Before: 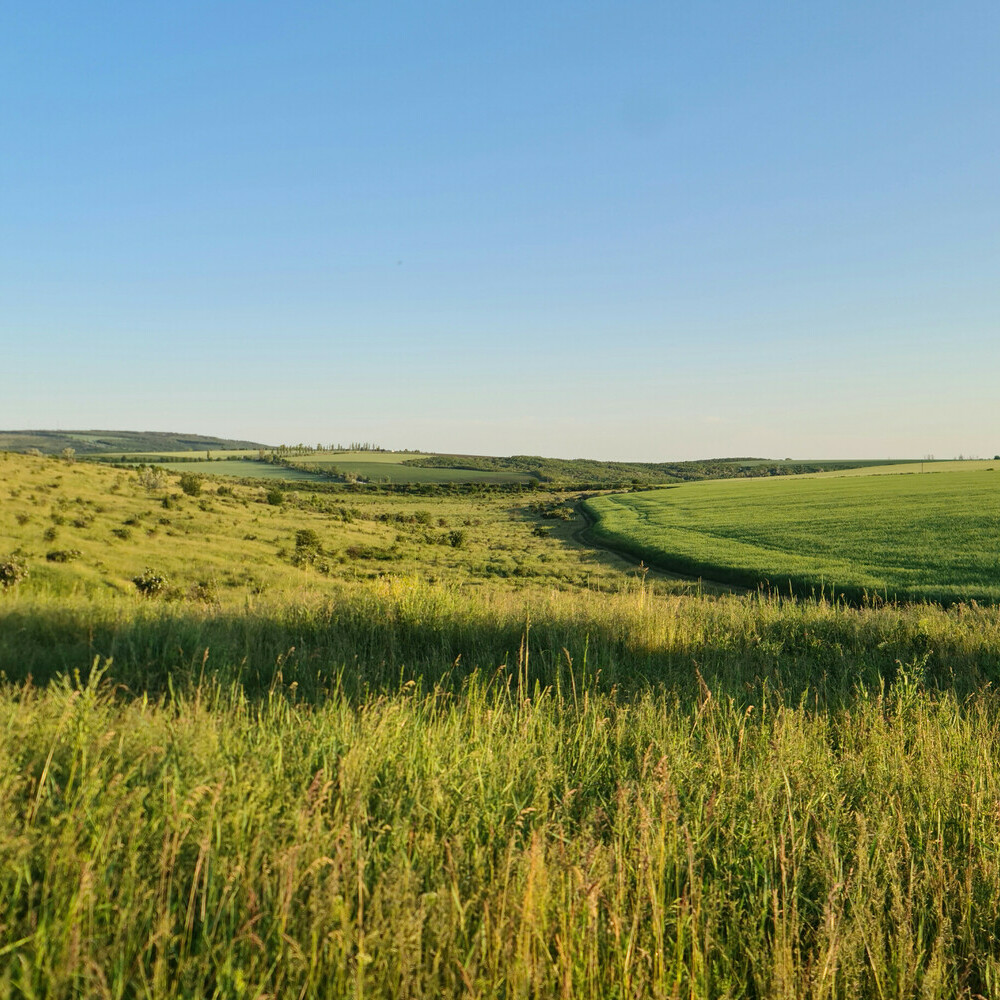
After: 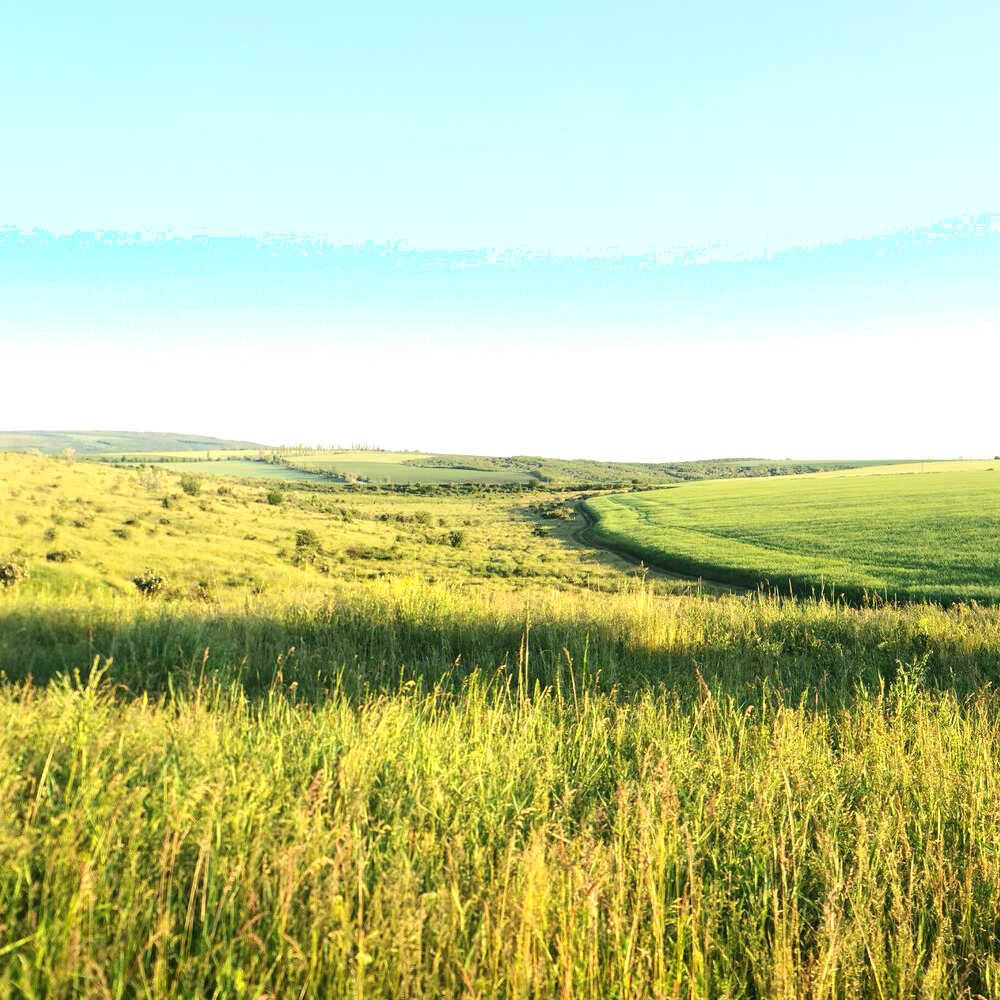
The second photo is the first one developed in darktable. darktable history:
exposure: exposure 1.001 EV, compensate highlight preservation false
shadows and highlights: shadows -24.27, highlights 48.47, soften with gaussian
